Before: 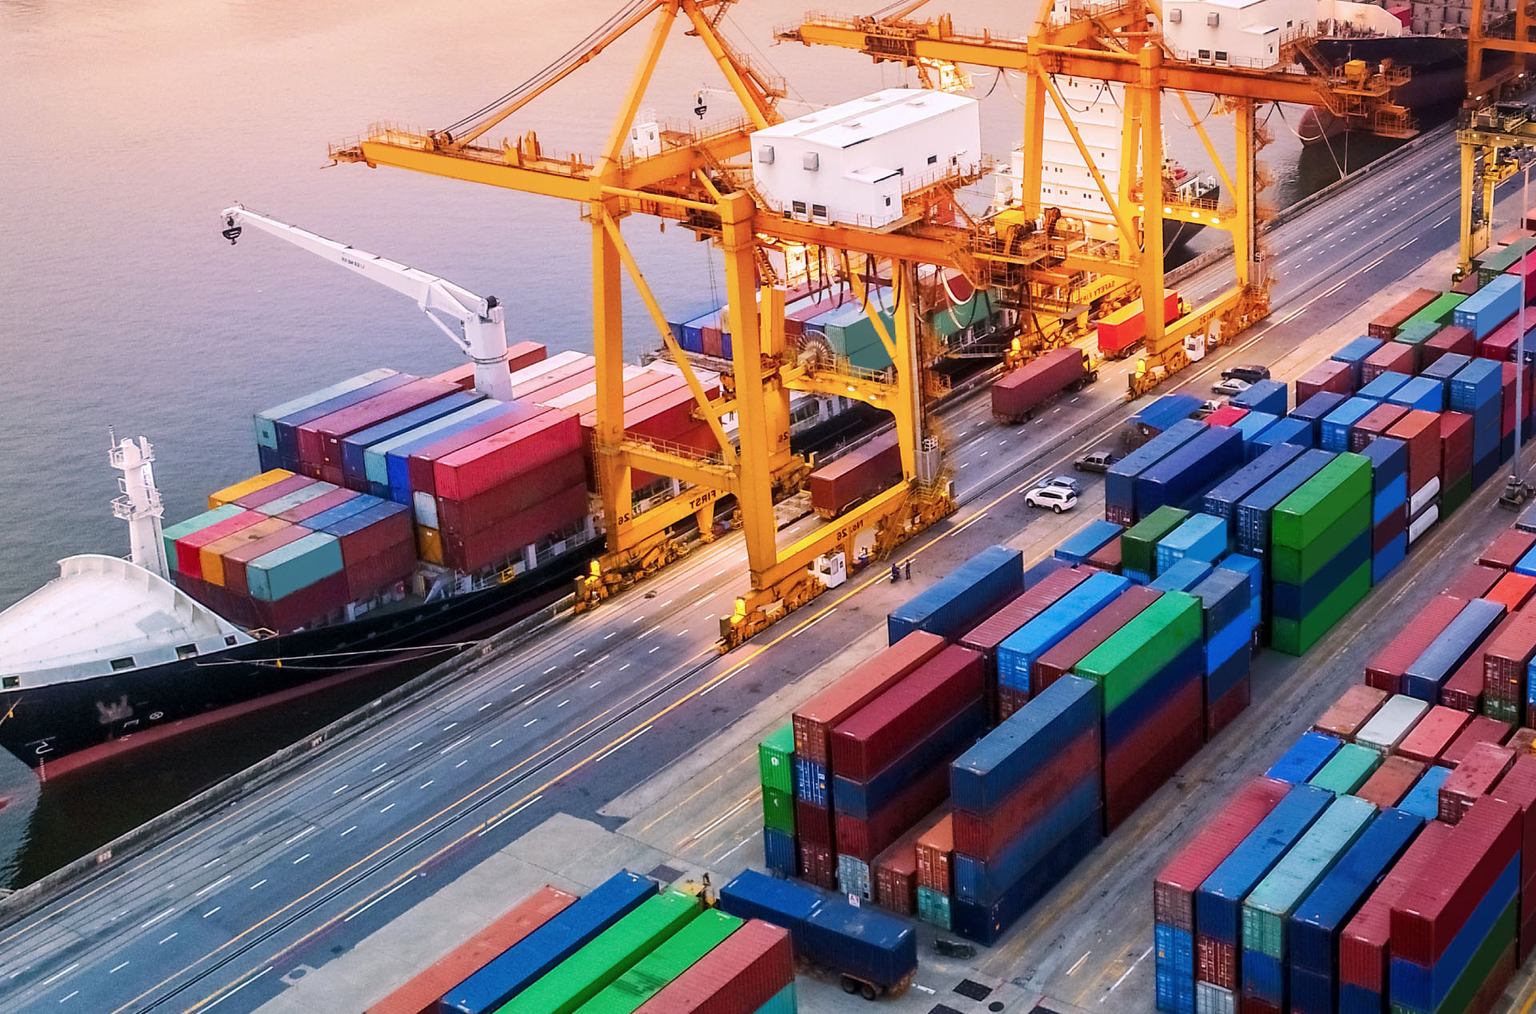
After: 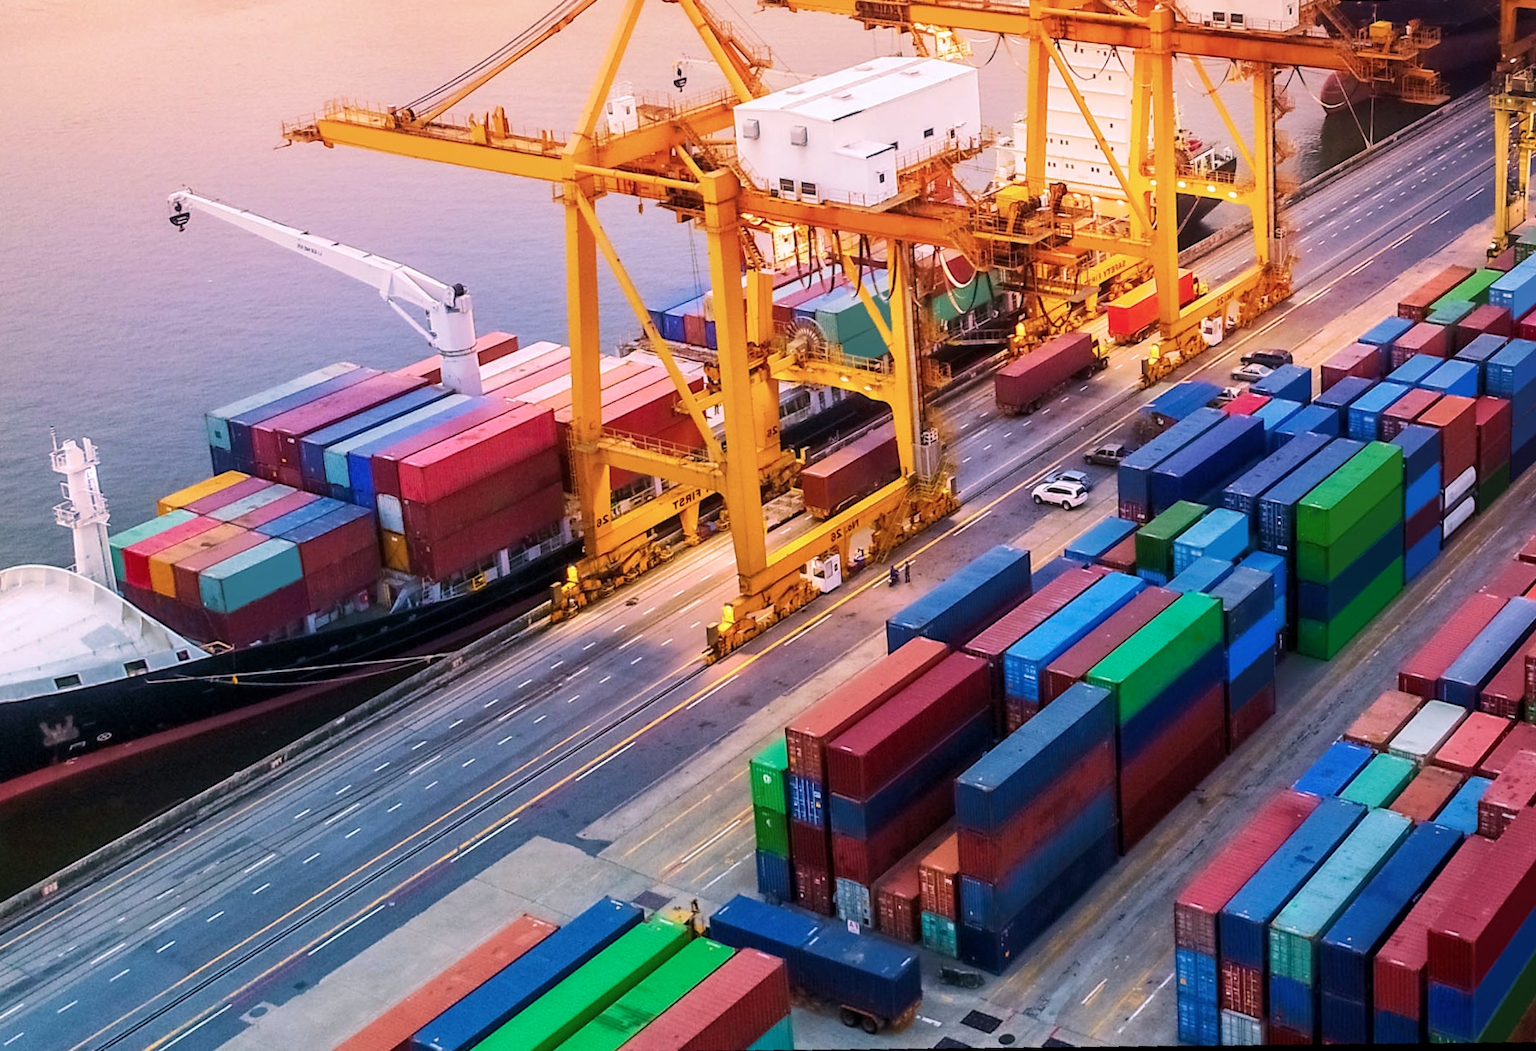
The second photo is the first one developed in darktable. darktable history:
velvia: on, module defaults
rotate and perspective: rotation -2.56°, automatic cropping off
crop and rotate: angle -1.96°, left 3.097%, top 4.154%, right 1.586%, bottom 0.529%
